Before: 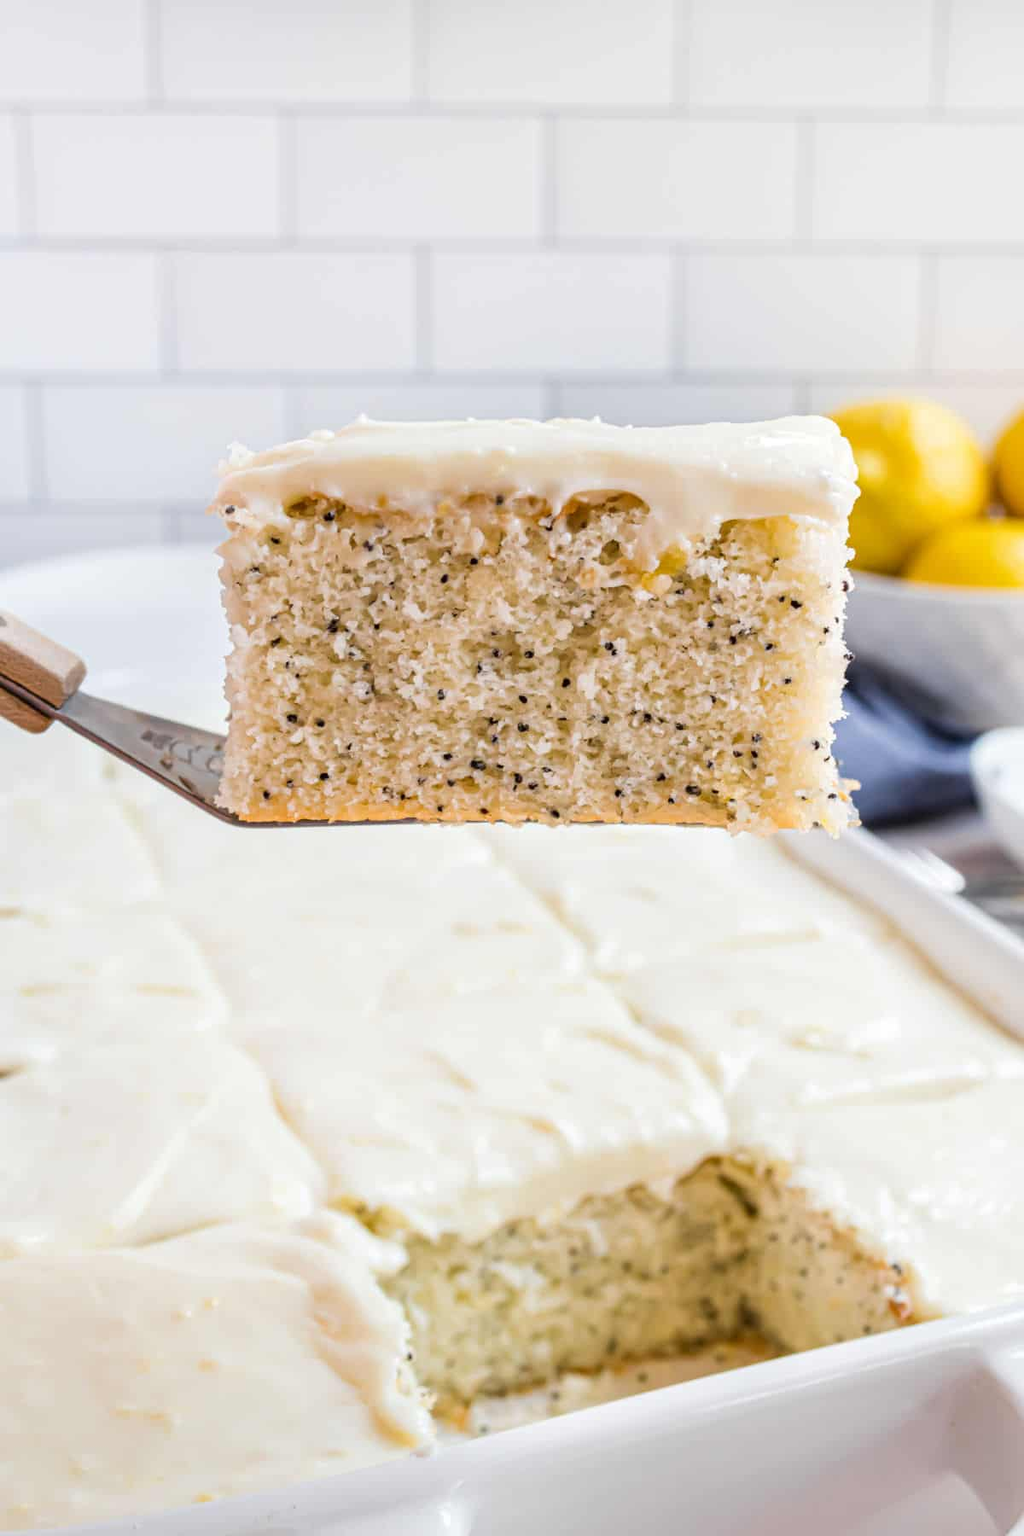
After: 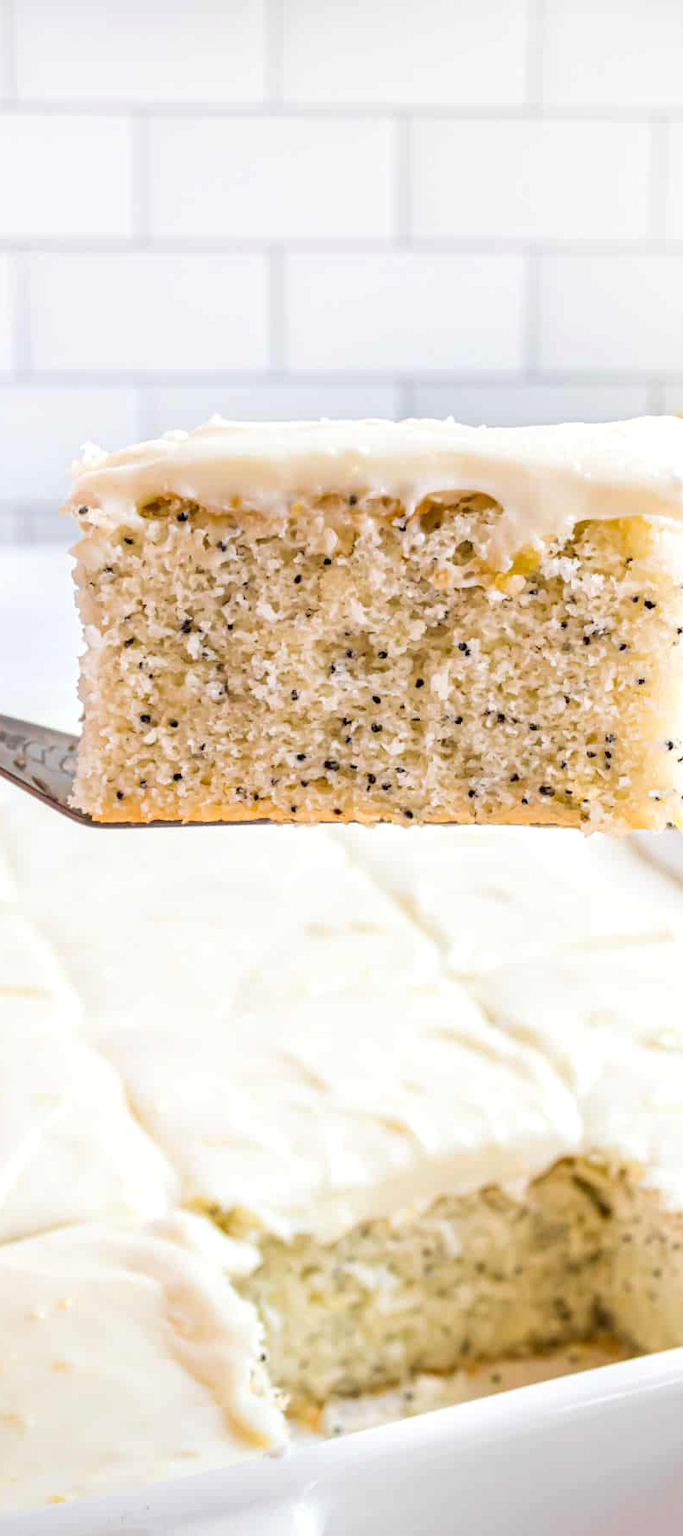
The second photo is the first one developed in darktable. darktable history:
crop and rotate: left 14.375%, right 18.923%
exposure: black level correction 0.001, exposure 0.192 EV, compensate highlight preservation false
